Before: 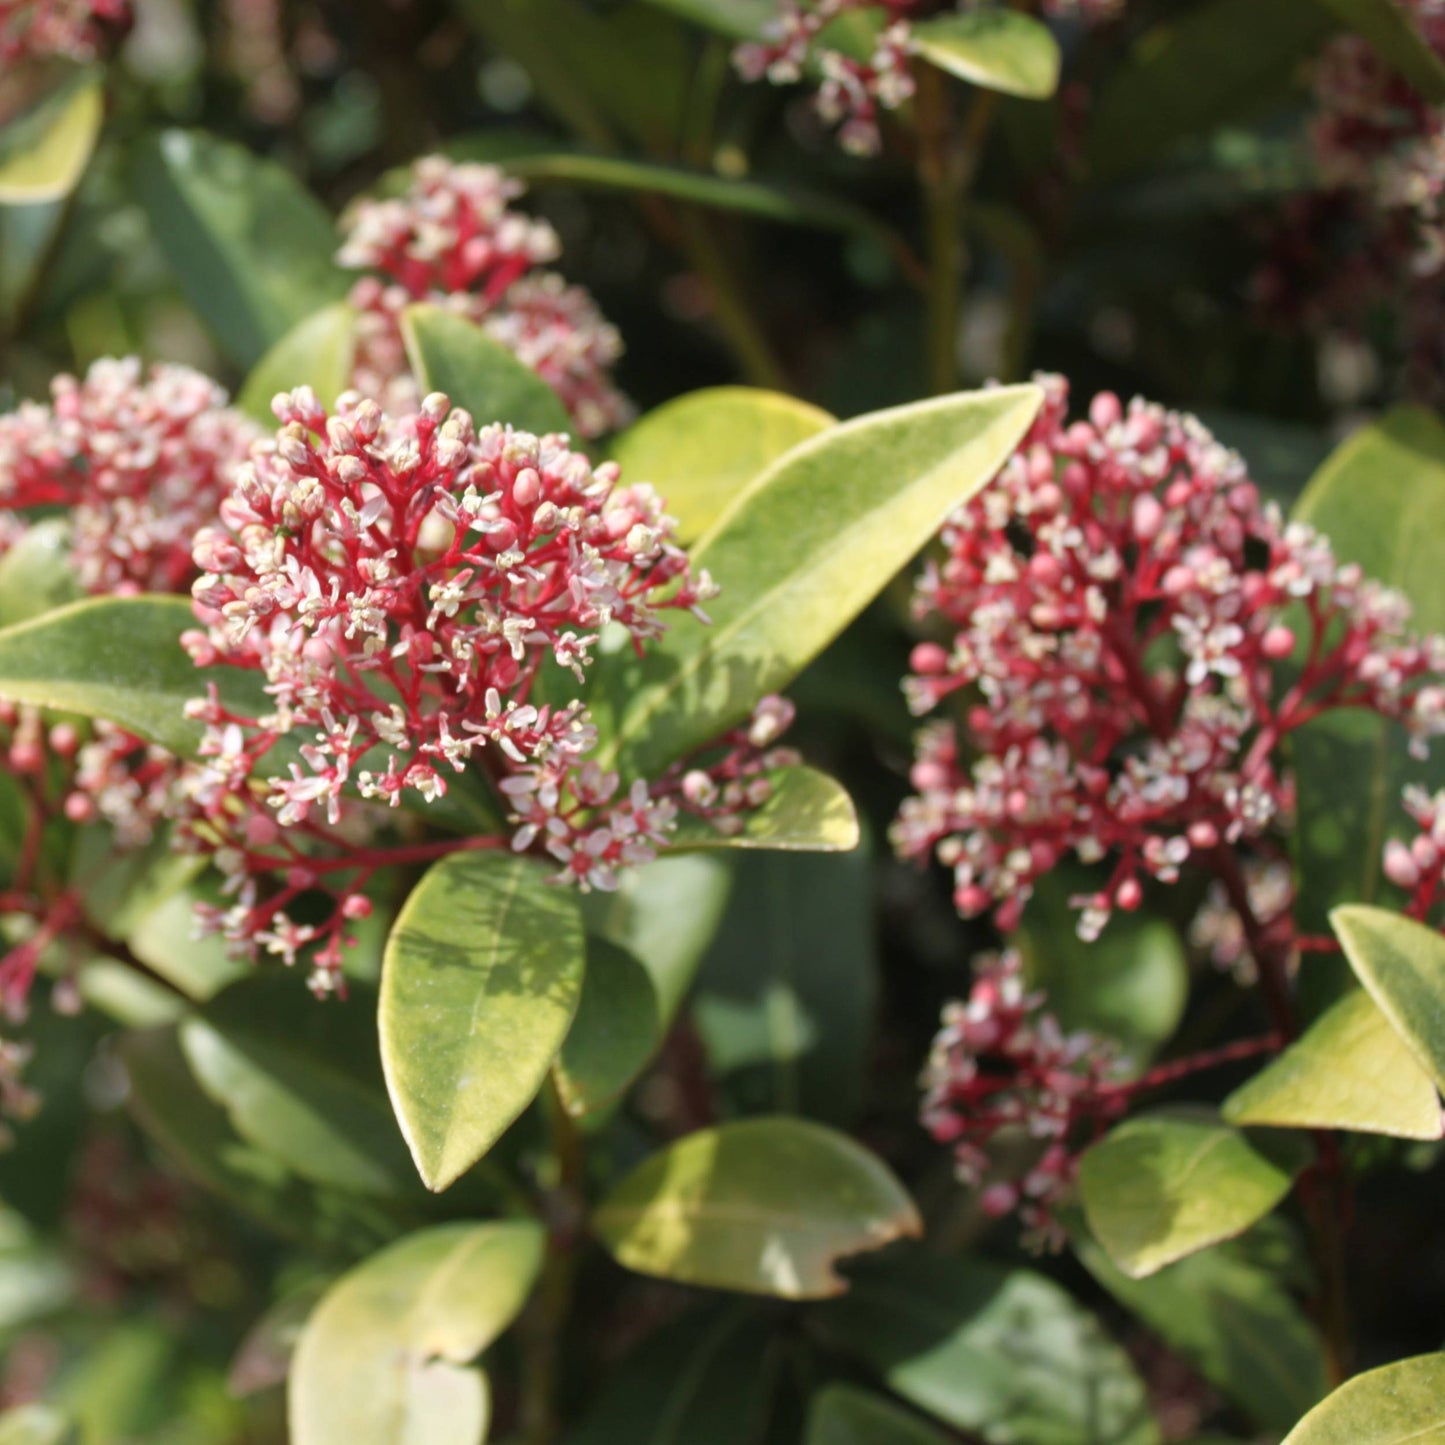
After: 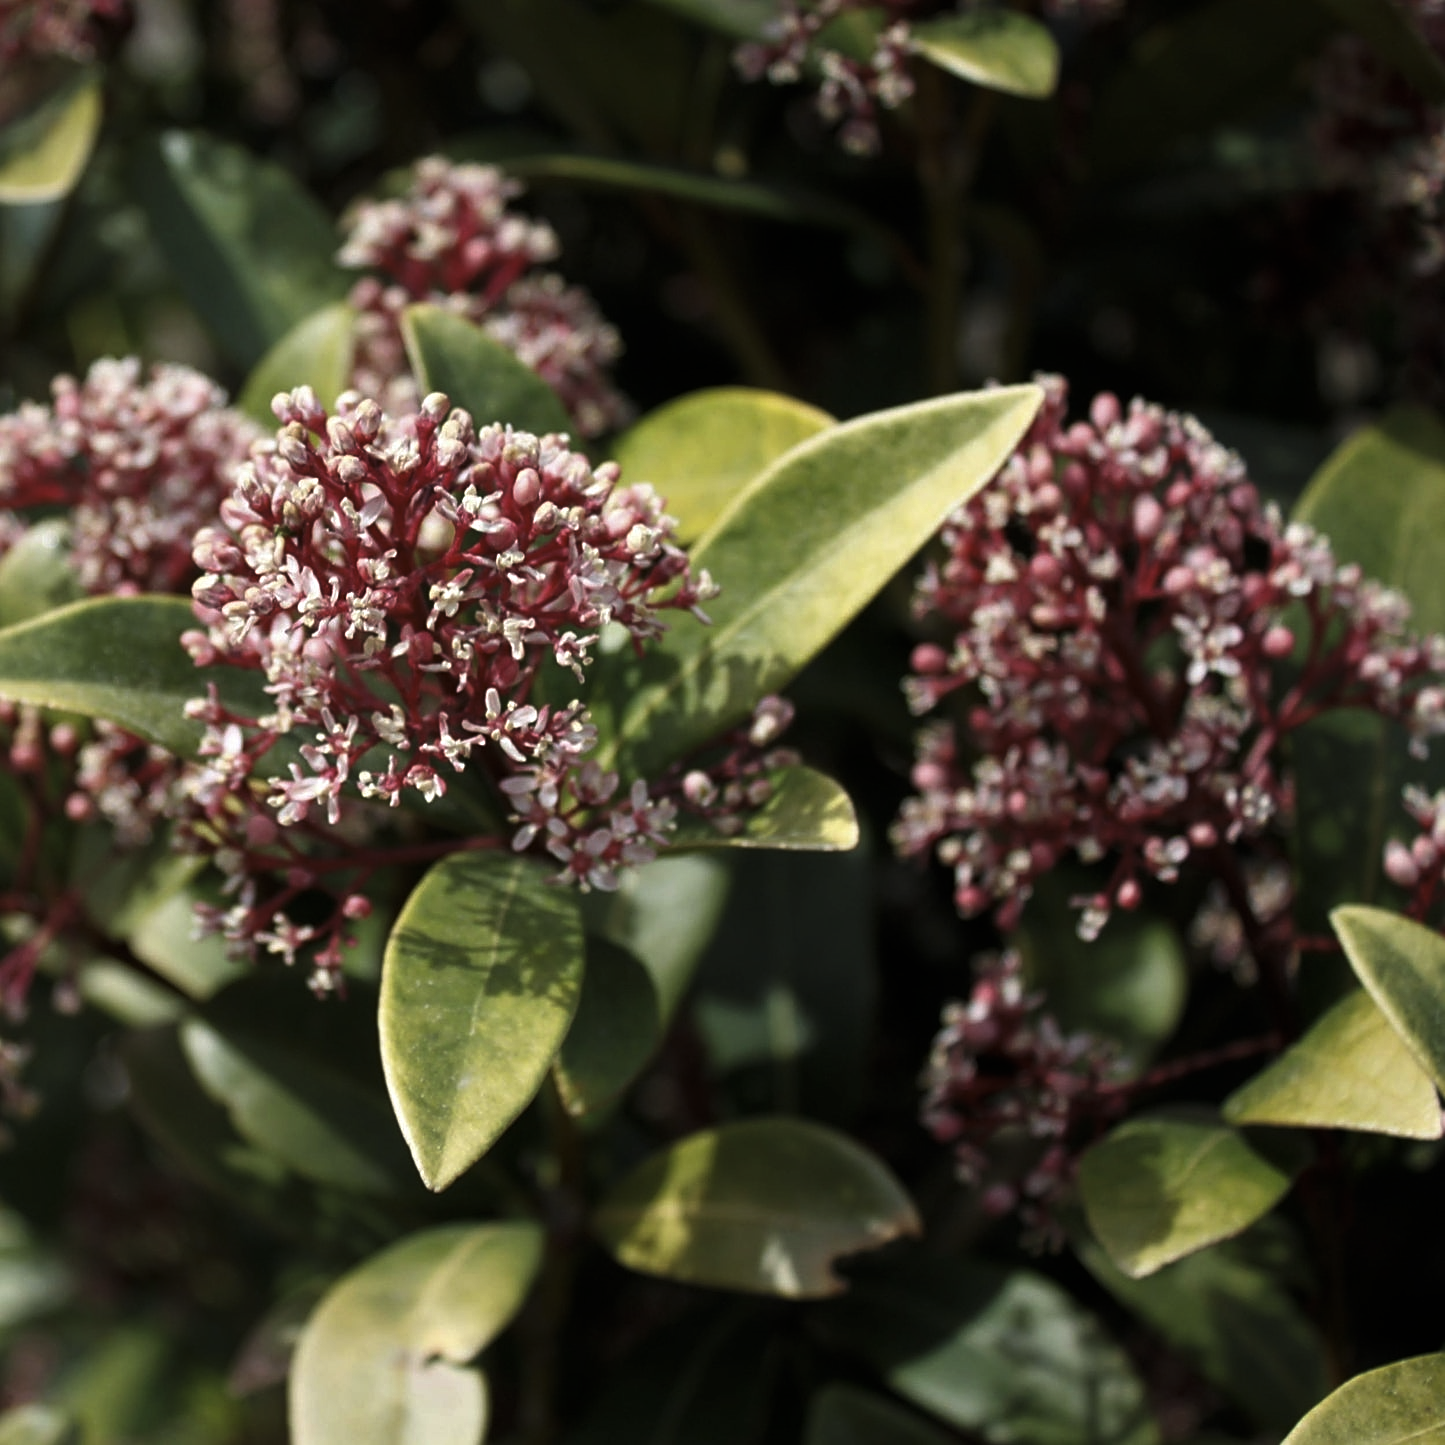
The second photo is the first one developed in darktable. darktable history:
sharpen: on, module defaults
levels: levels [0, 0.618, 1]
